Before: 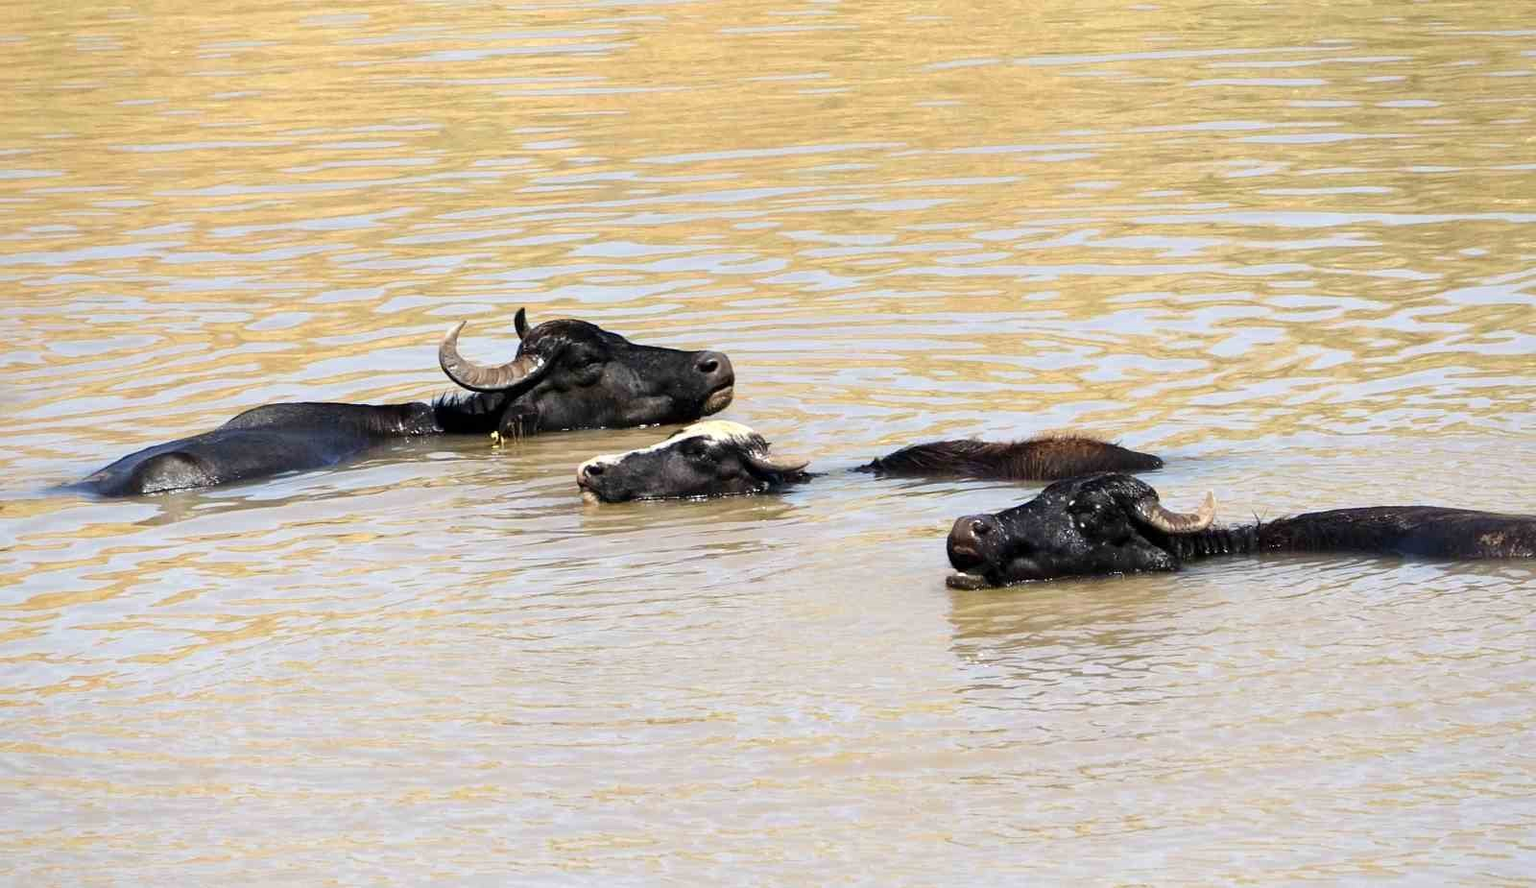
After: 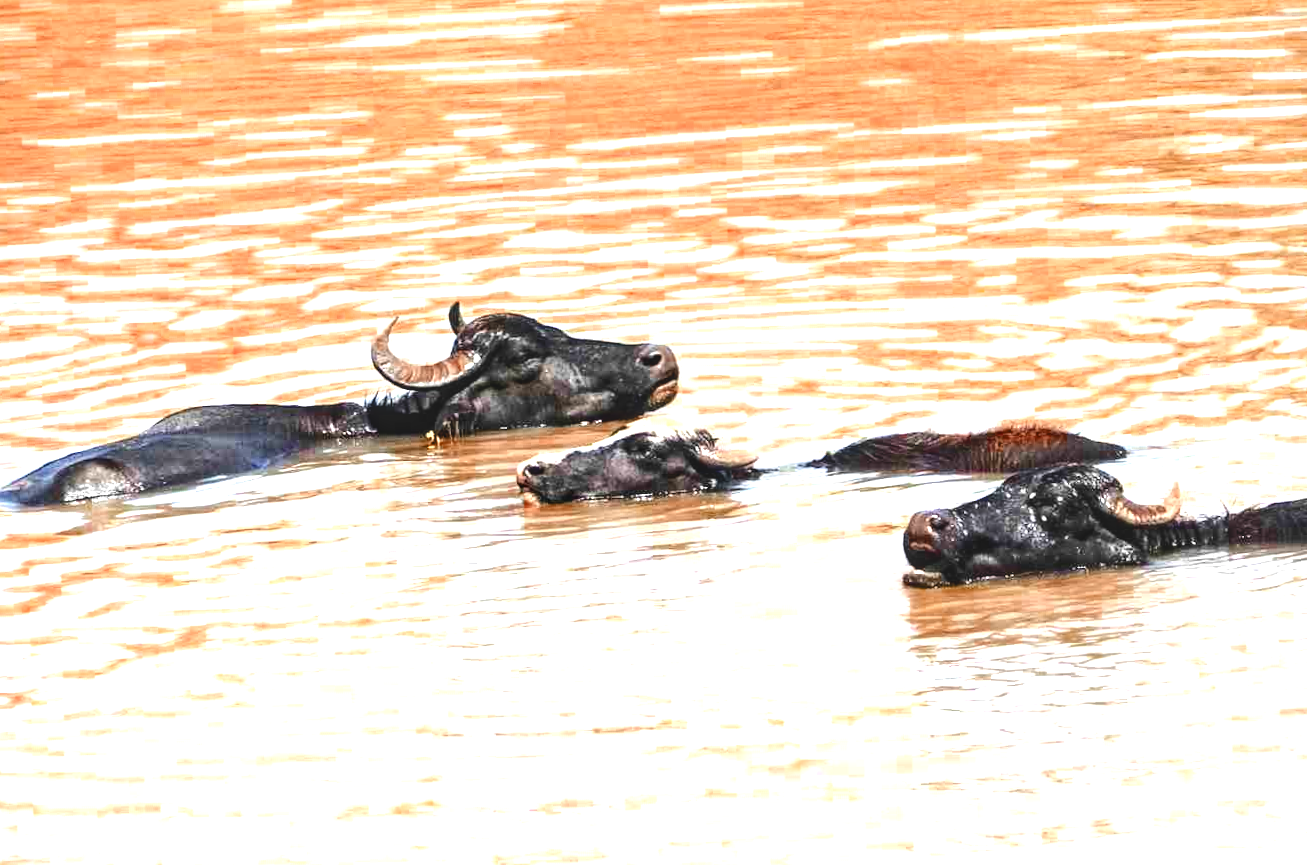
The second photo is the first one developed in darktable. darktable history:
crop and rotate: angle 0.959°, left 4.082%, top 1.222%, right 11.849%, bottom 2.497%
tone equalizer: -8 EV -0.761 EV, -7 EV -0.669 EV, -6 EV -0.62 EV, -5 EV -0.388 EV, -3 EV 0.386 EV, -2 EV 0.6 EV, -1 EV 0.698 EV, +0 EV 0.738 EV, edges refinement/feathering 500, mask exposure compensation -1.57 EV, preserve details no
local contrast: on, module defaults
exposure: black level correction 0, exposure 0.697 EV, compensate highlight preservation false
color zones: curves: ch0 [(0, 0.299) (0.25, 0.383) (0.456, 0.352) (0.736, 0.571)]; ch1 [(0, 0.63) (0.151, 0.568) (0.254, 0.416) (0.47, 0.558) (0.732, 0.37) (0.909, 0.492)]; ch2 [(0.004, 0.604) (0.158, 0.443) (0.257, 0.403) (0.761, 0.468)]
color balance rgb: perceptual saturation grading › global saturation 30.533%, perceptual brilliance grading › mid-tones 10.198%, perceptual brilliance grading › shadows 15.161%, saturation formula JzAzBz (2021)
